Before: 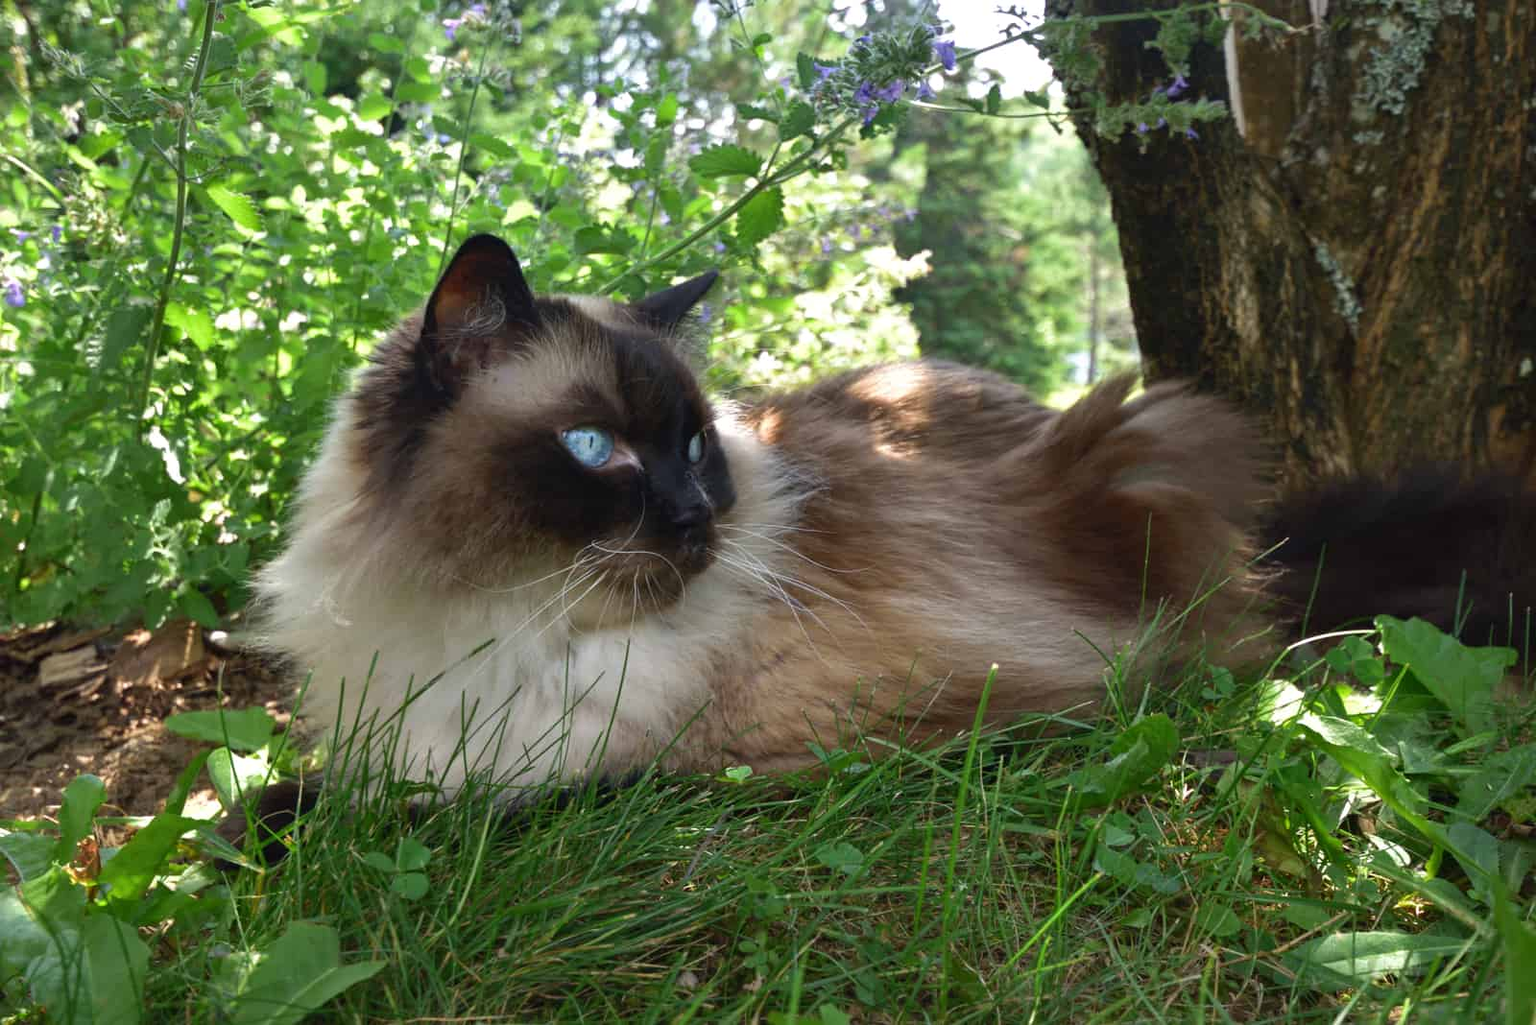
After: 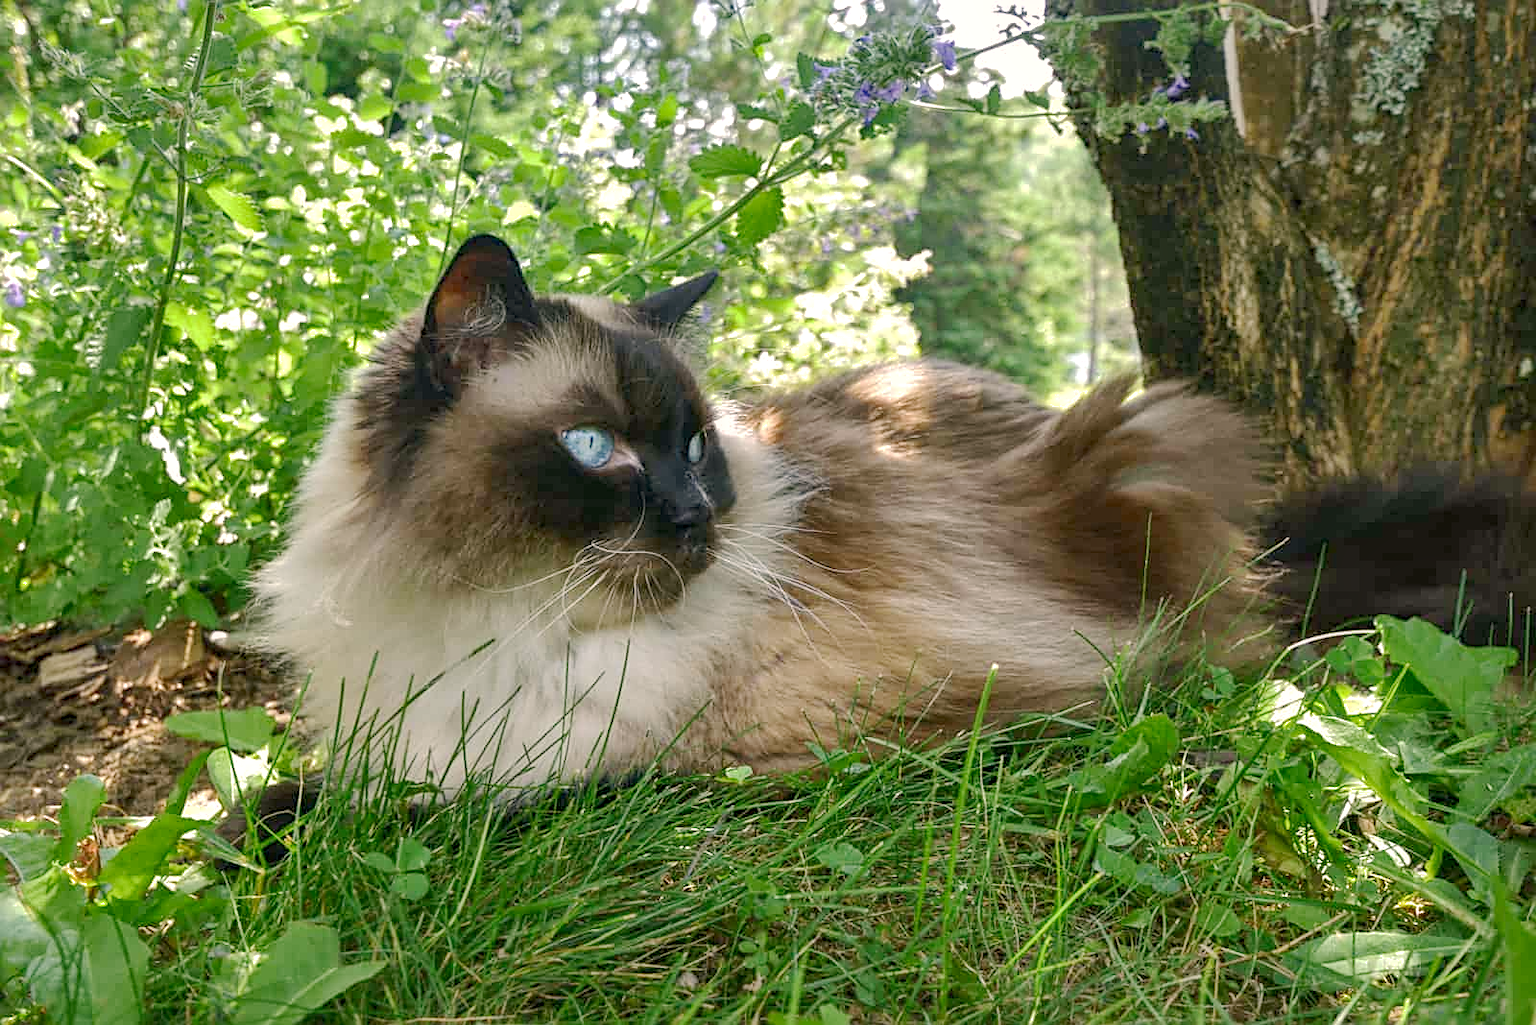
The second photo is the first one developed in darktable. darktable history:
local contrast: on, module defaults
shadows and highlights: highlights color adjustment 89.51%
sharpen: on, module defaults
tone equalizer: edges refinement/feathering 500, mask exposure compensation -1.57 EV, preserve details no
color correction: highlights a* 4.02, highlights b* 4.98, shadows a* -6.97, shadows b* 4.68
exposure: black level correction 0.001, compensate exposure bias true, compensate highlight preservation false
base curve: curves: ch0 [(0, 0) (0.158, 0.273) (0.879, 0.895) (1, 1)], preserve colors none
